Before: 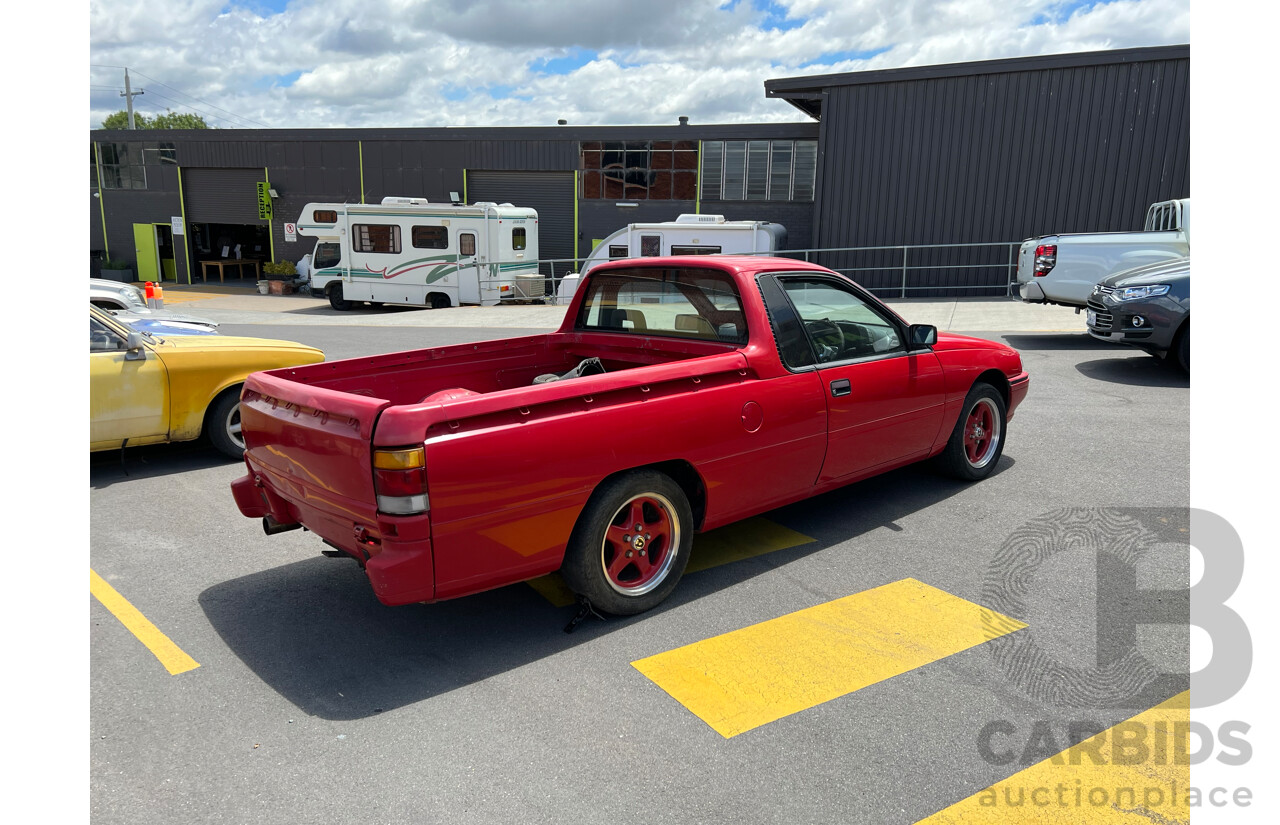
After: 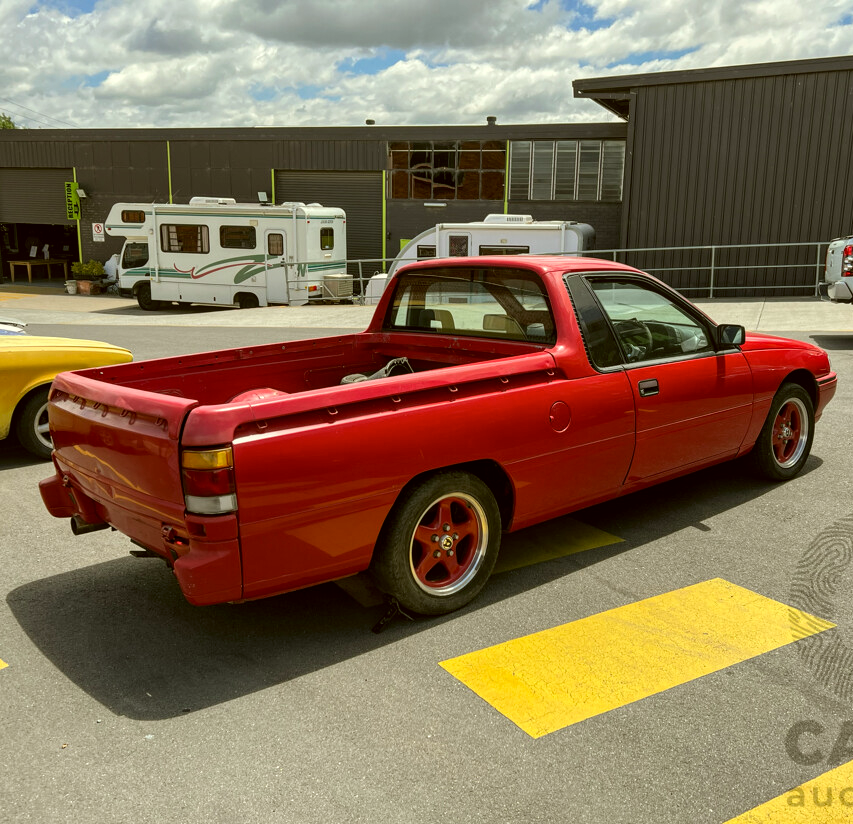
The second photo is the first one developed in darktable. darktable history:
color correction: highlights a* -1.43, highlights b* 10.12, shadows a* 0.395, shadows b* 19.35
crop and rotate: left 15.055%, right 18.278%
local contrast: on, module defaults
